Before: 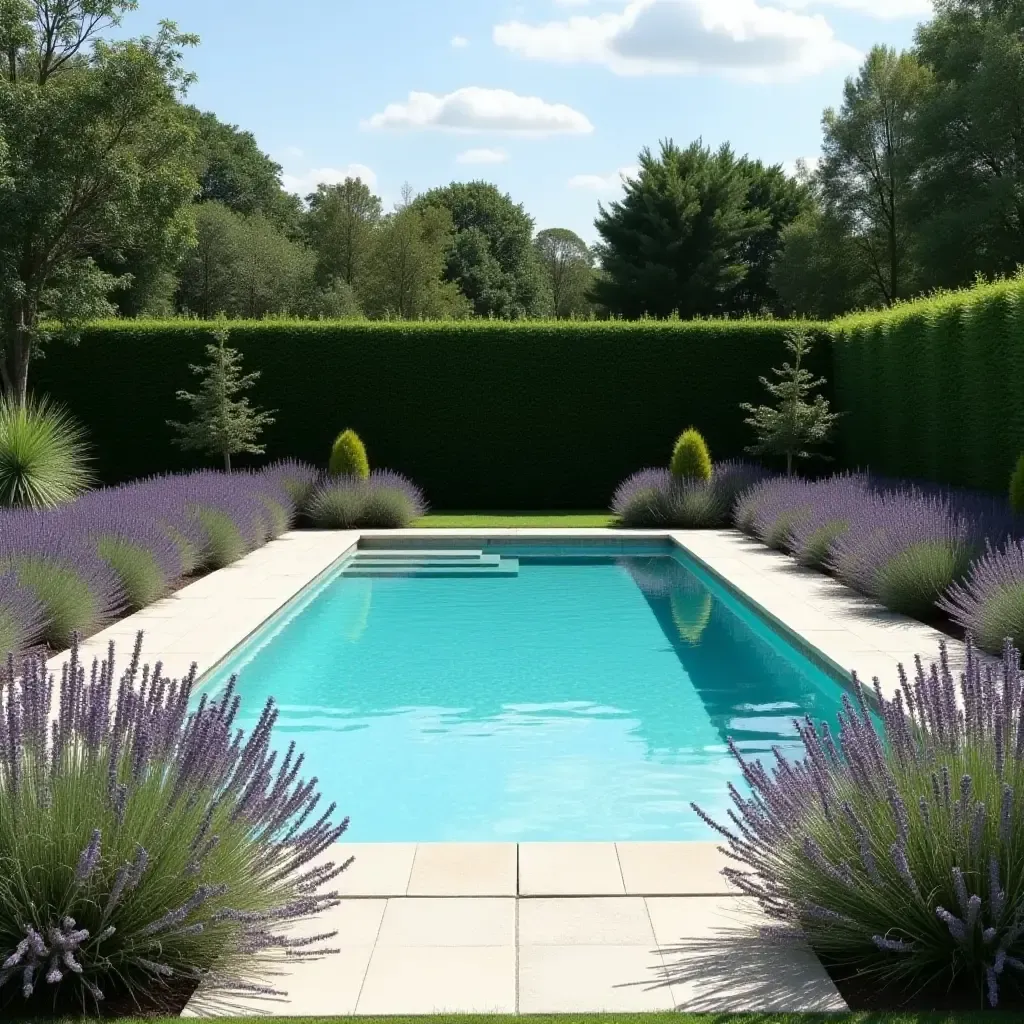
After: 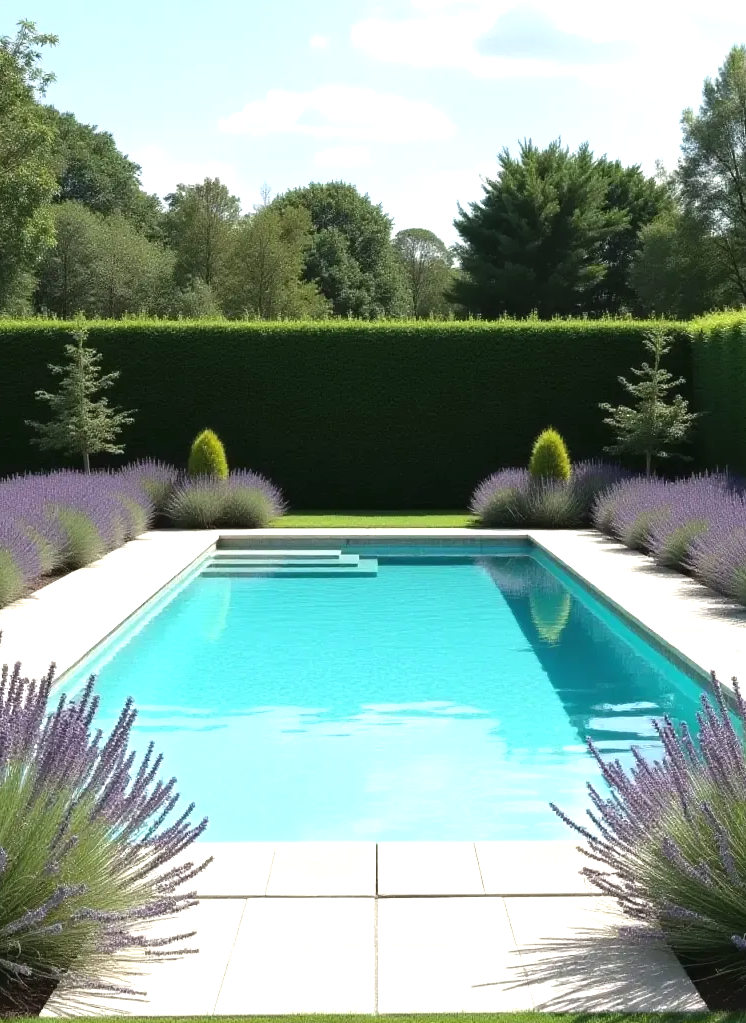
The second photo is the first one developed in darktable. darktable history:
exposure: black level correction -0.002, exposure 0.532 EV, compensate exposure bias true, compensate highlight preservation false
crop: left 13.783%, right 13.34%
